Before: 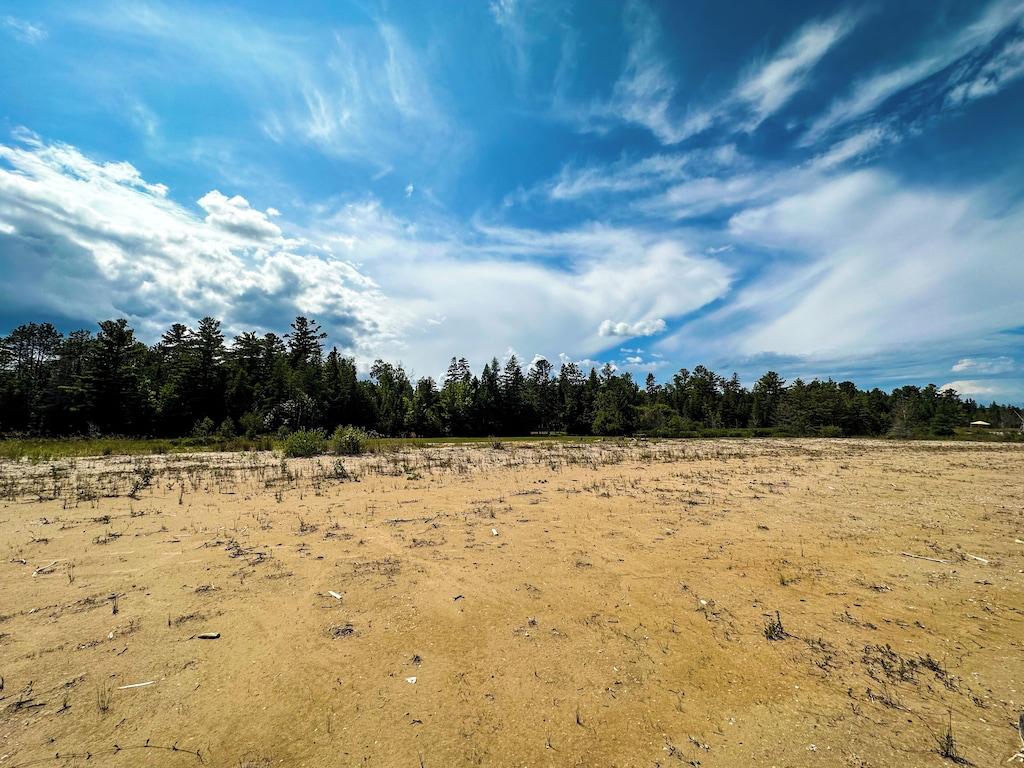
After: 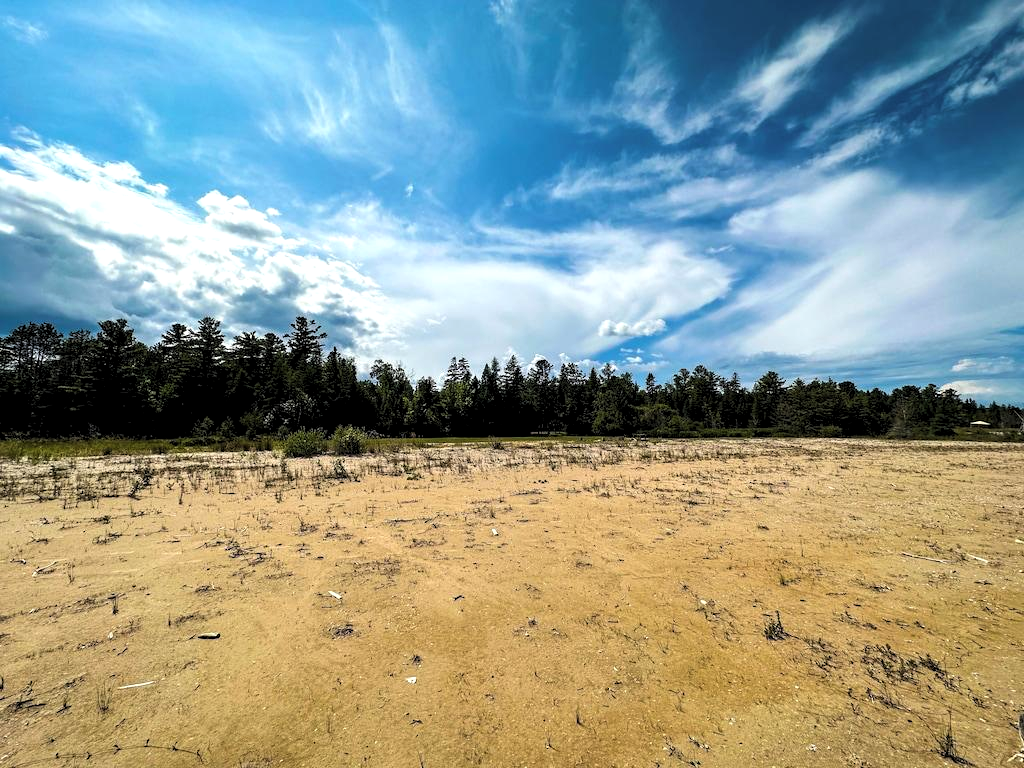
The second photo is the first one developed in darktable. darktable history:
levels: white 99.93%, levels [0.062, 0.494, 0.925]
